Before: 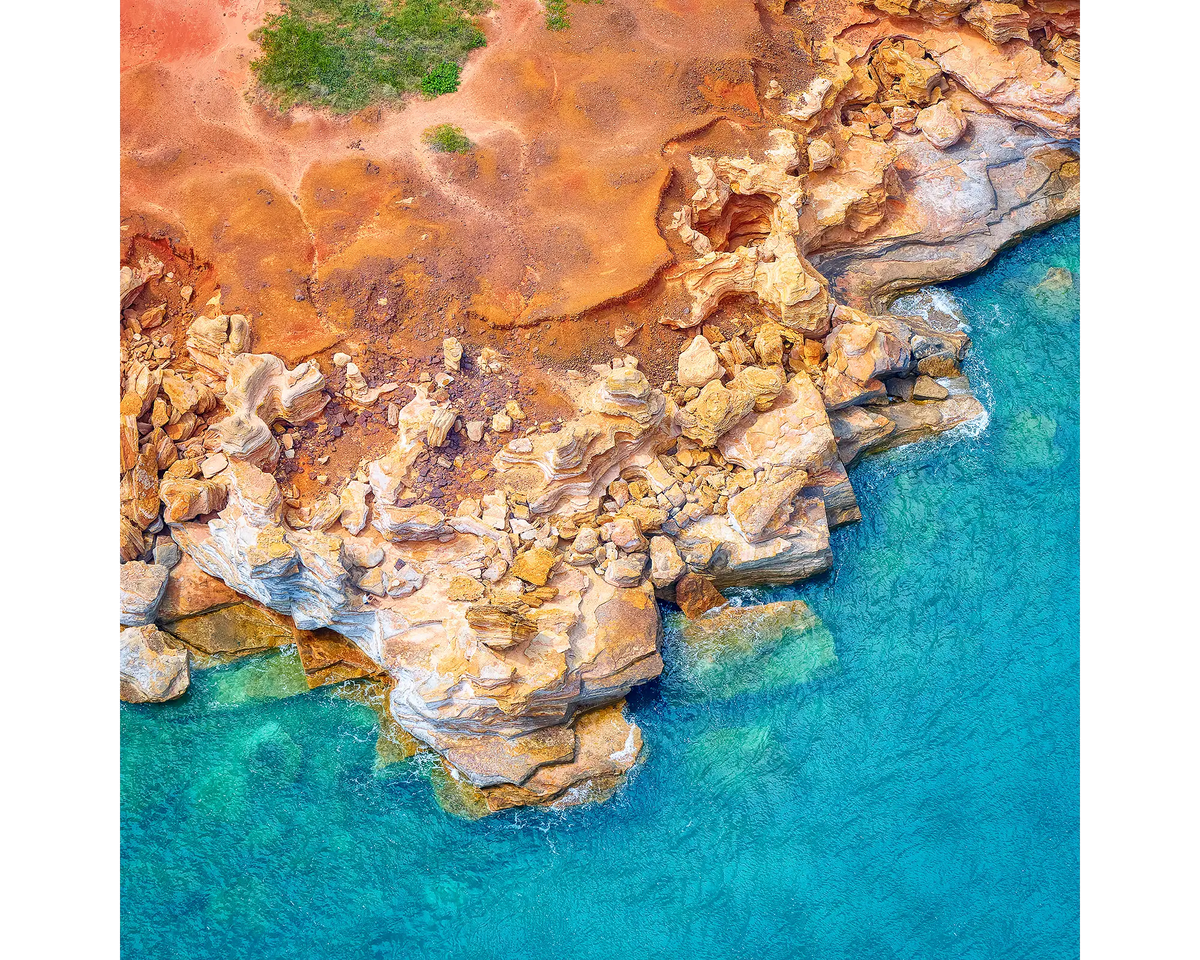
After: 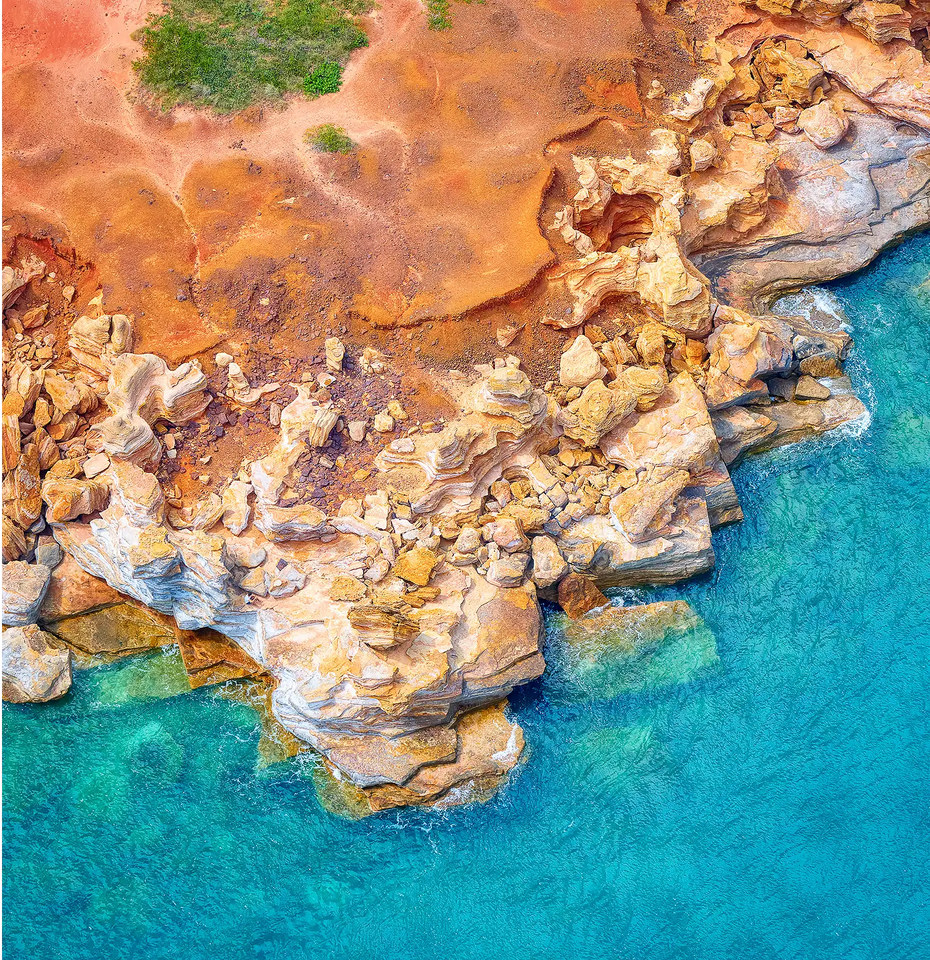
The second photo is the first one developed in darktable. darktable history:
crop: left 9.887%, right 12.566%
